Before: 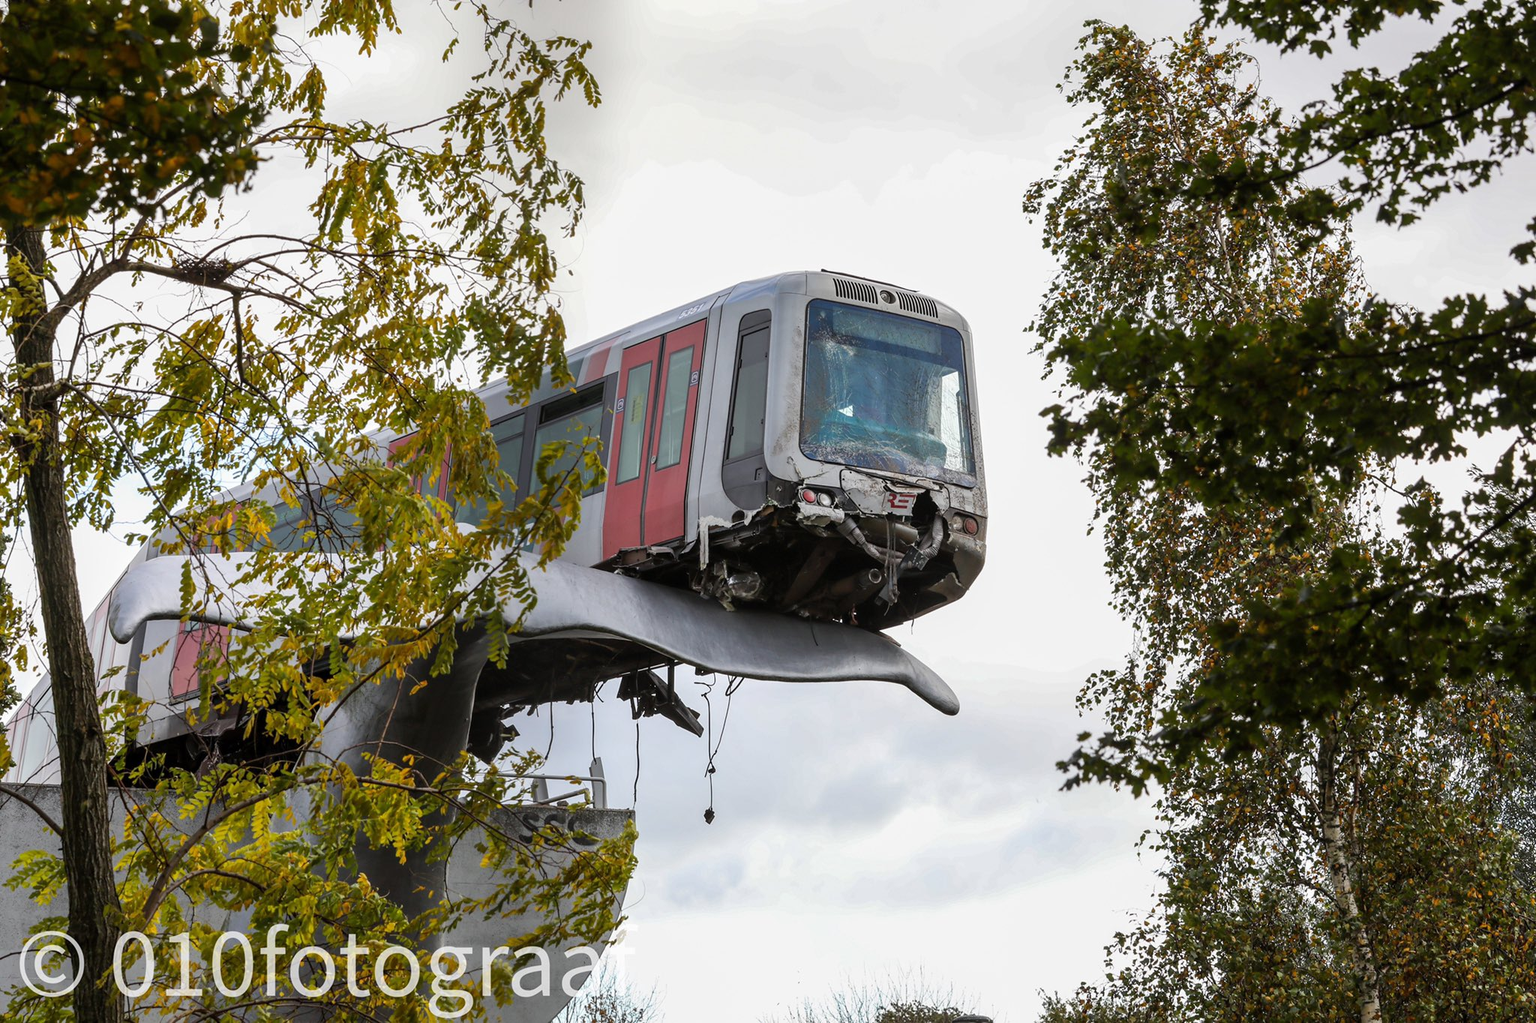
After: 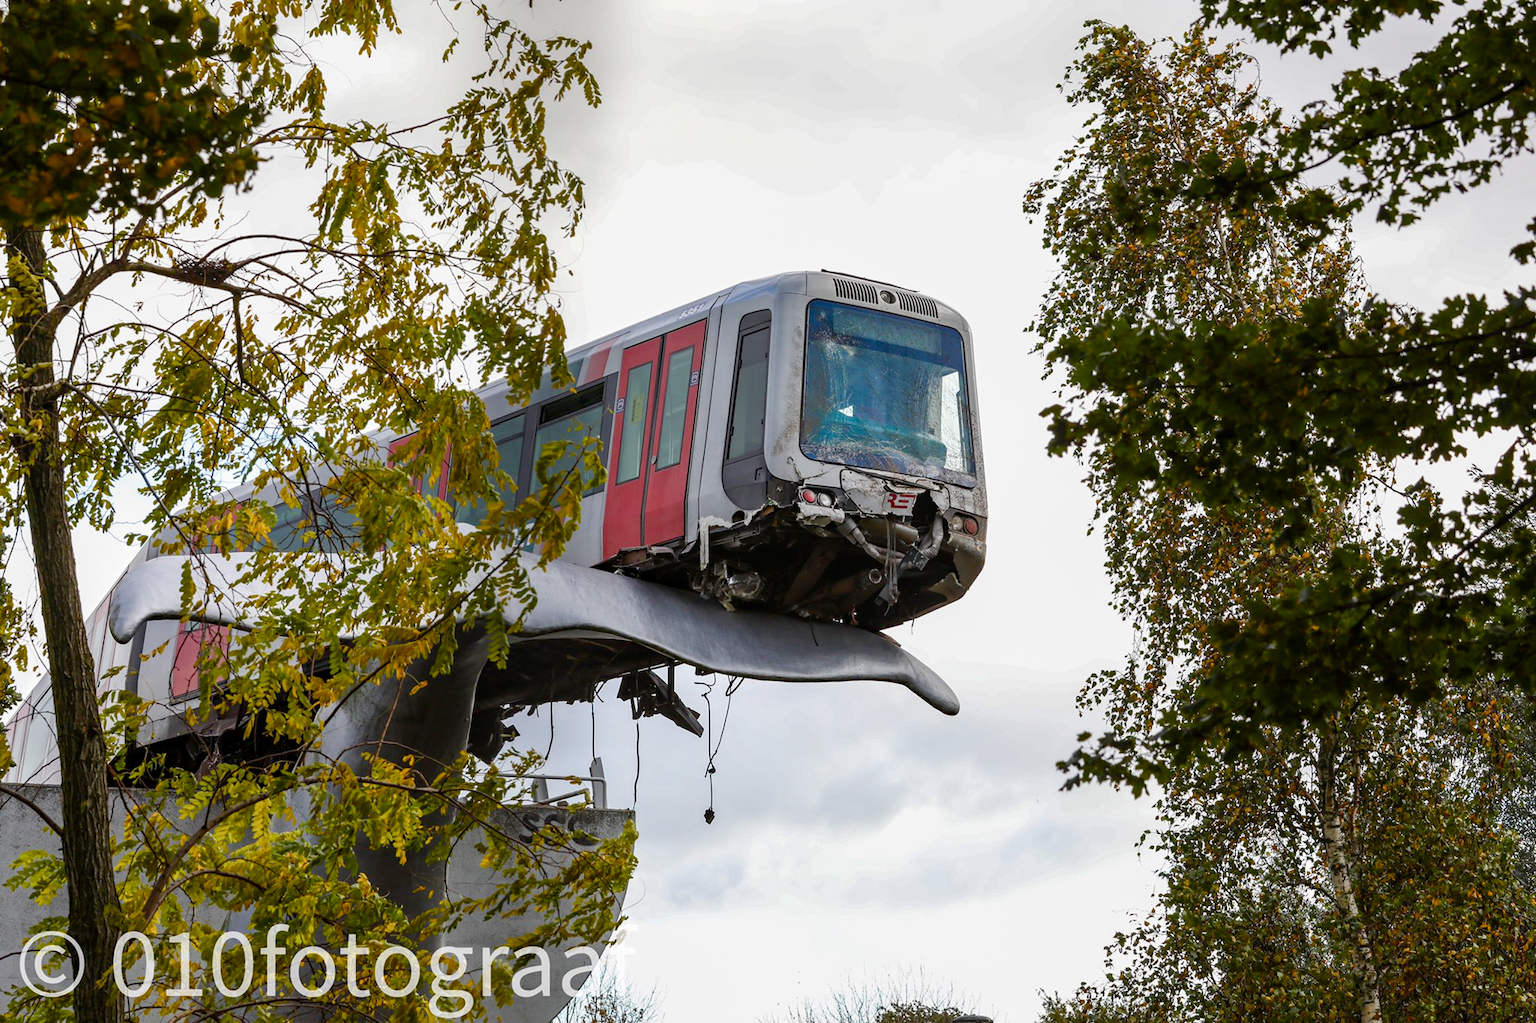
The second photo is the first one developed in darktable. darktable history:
haze removal: compatibility mode true, adaptive false
color balance rgb: linear chroma grading › shadows -8.038%, linear chroma grading › global chroma 9.864%, perceptual saturation grading › global saturation 25.557%, perceptual saturation grading › highlights -50.044%, perceptual saturation grading › shadows 30.923%
